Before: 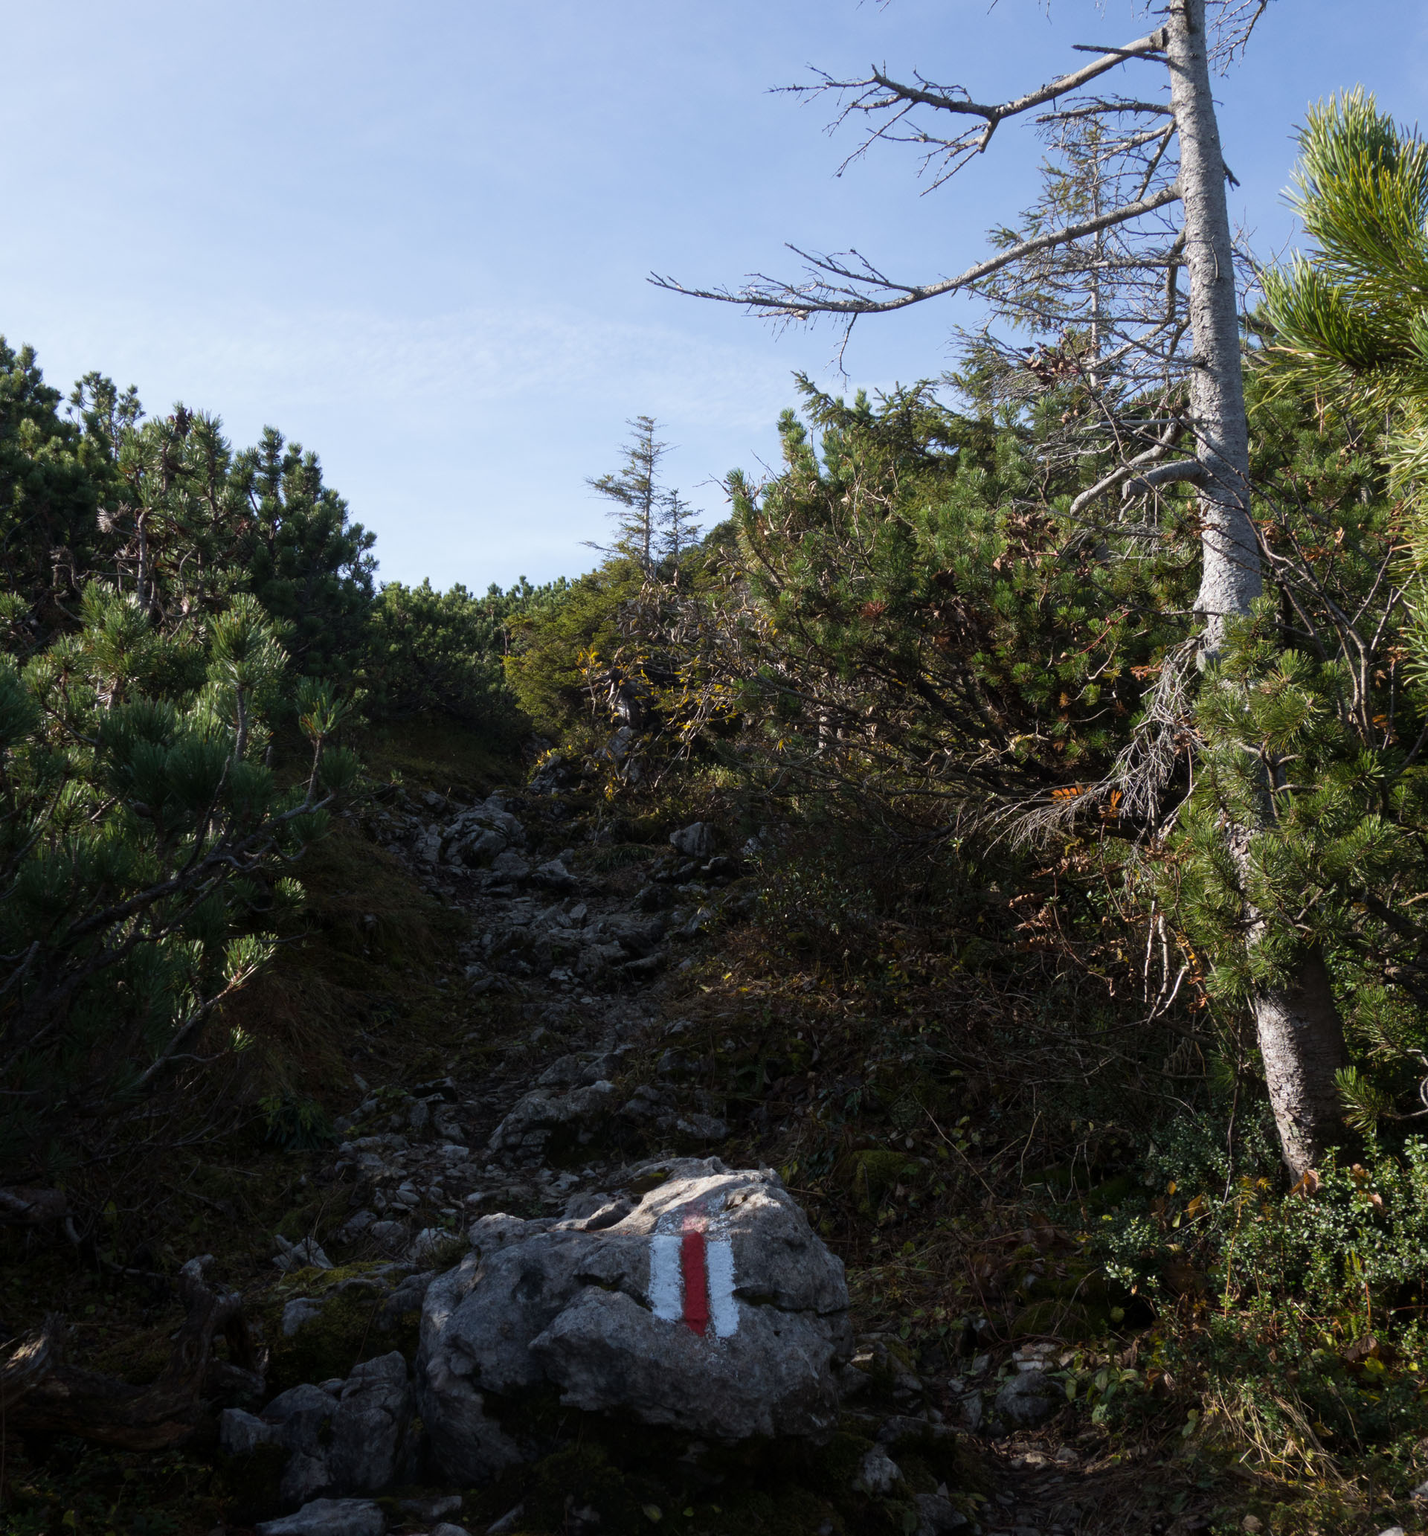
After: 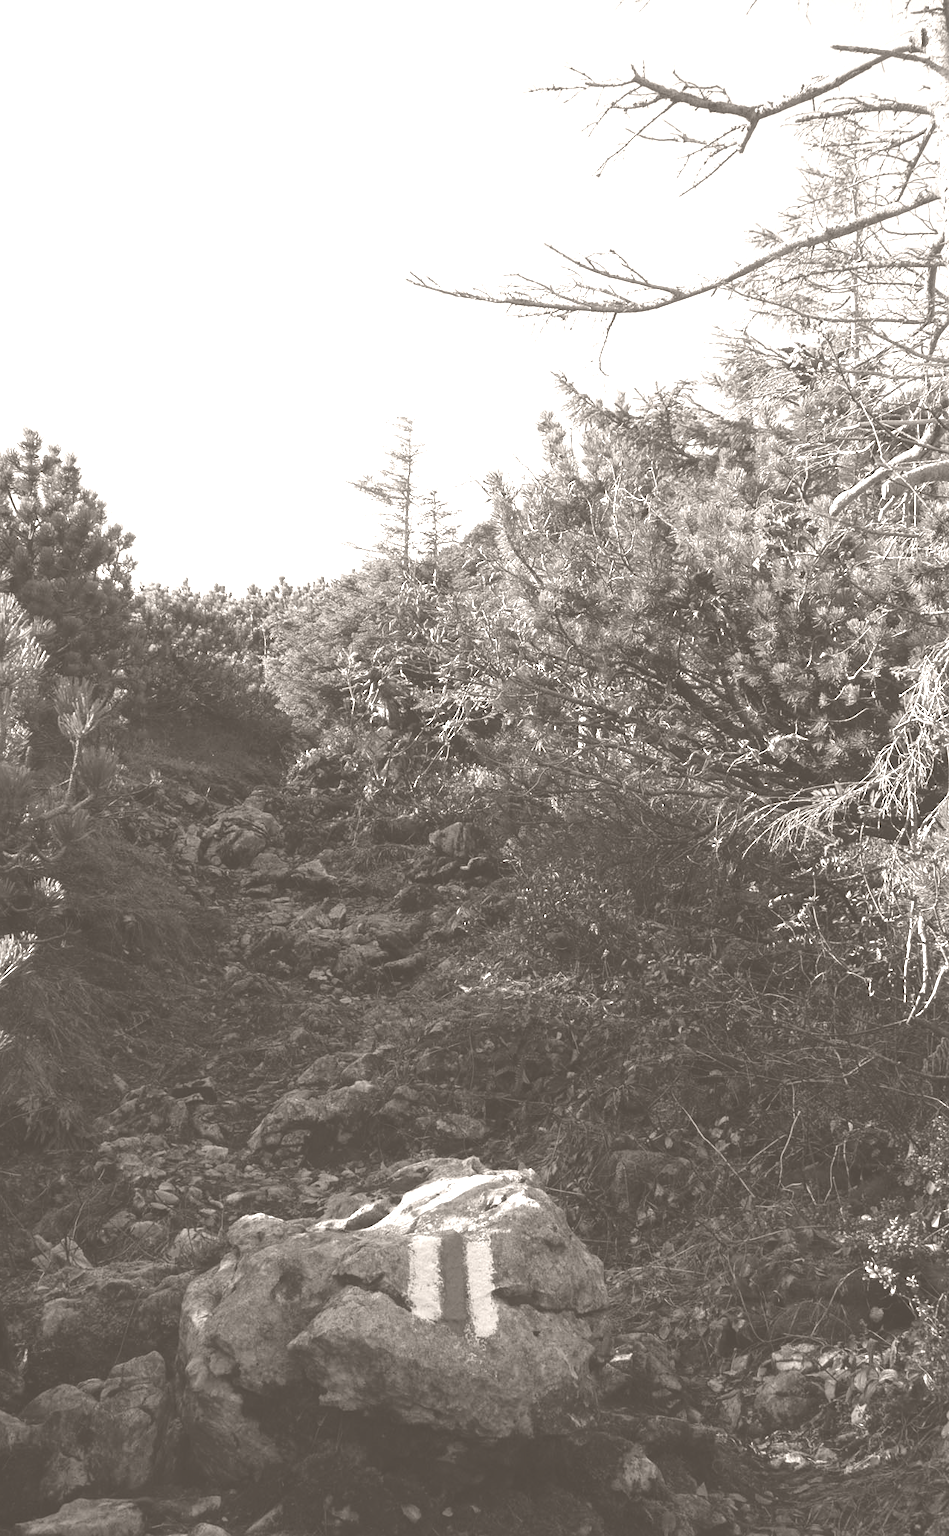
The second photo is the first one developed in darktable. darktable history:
exposure: exposure 0.2 EV, compensate highlight preservation false
colorize: hue 34.49°, saturation 35.33%, source mix 100%, lightness 55%, version 1
crop: left 16.899%, right 16.556%
sharpen: amount 0.2
